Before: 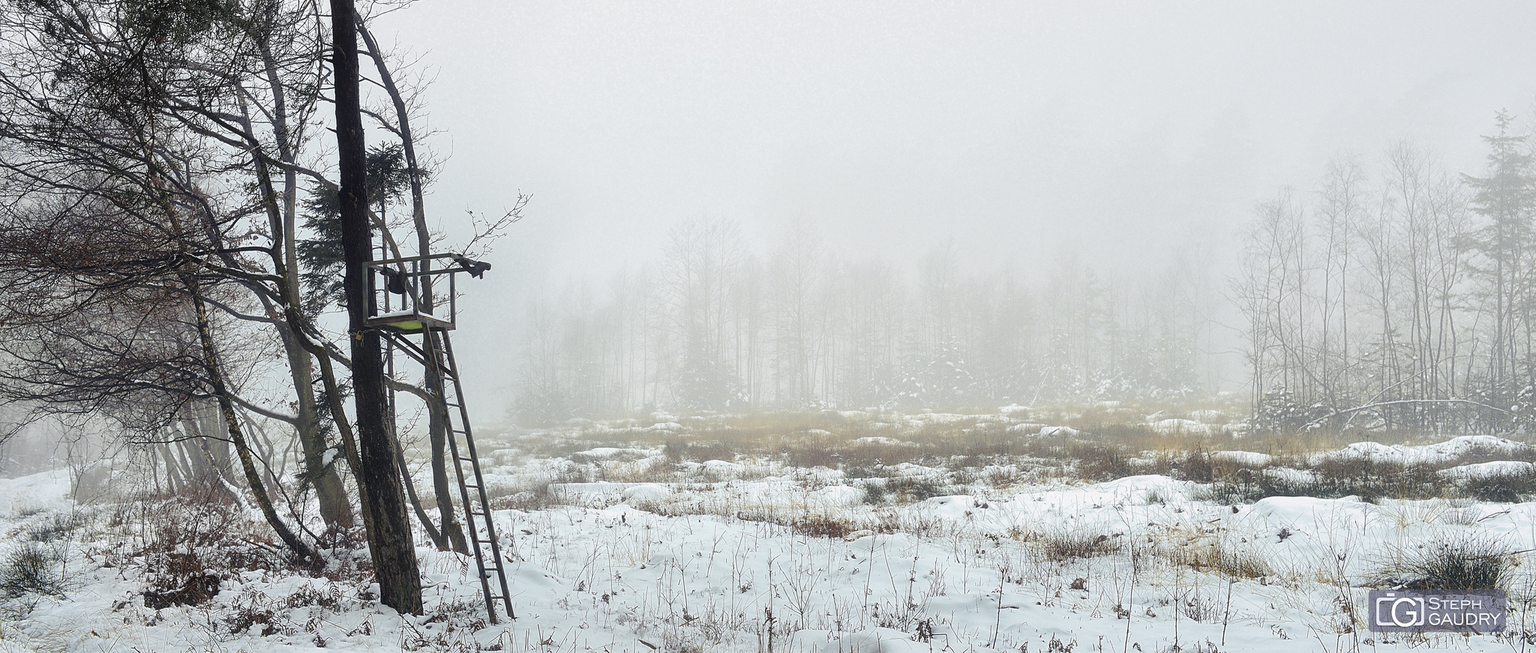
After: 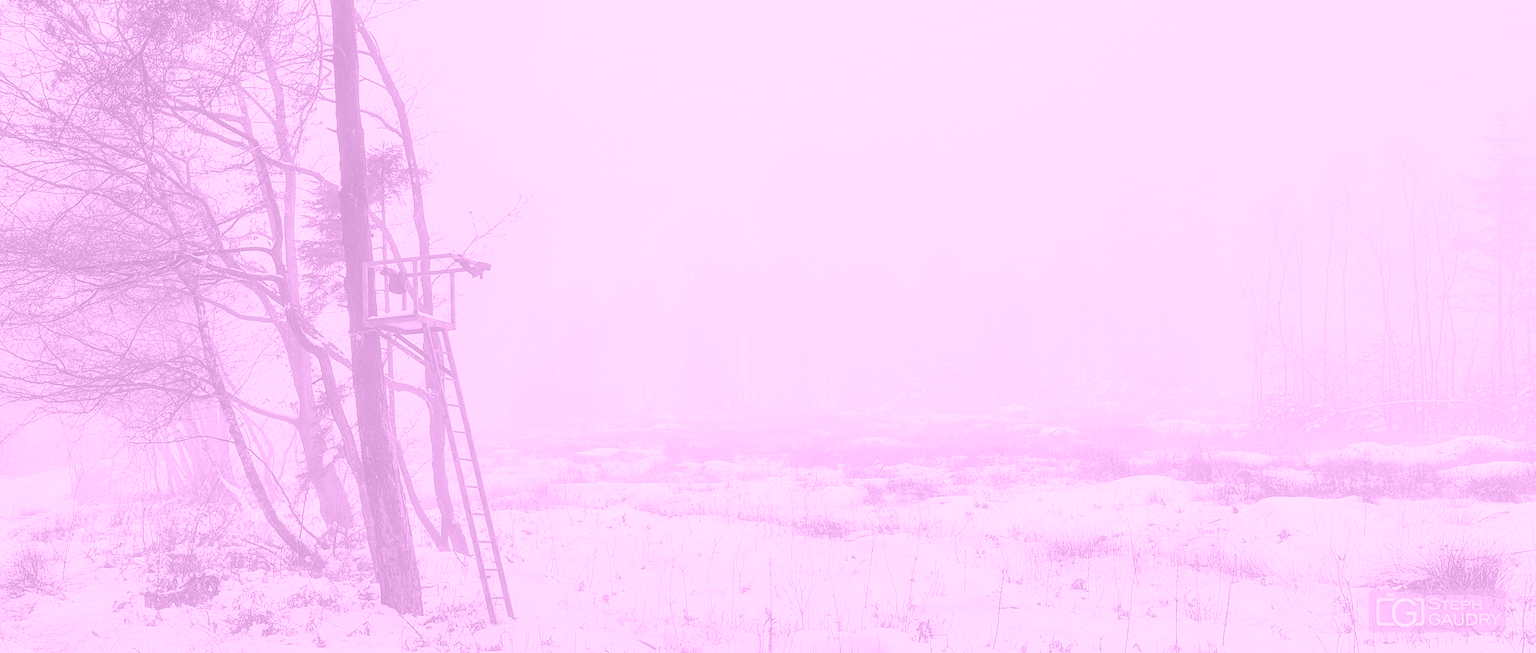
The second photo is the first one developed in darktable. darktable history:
color zones: curves: ch1 [(0.238, 0.163) (0.476, 0.2) (0.733, 0.322) (0.848, 0.134)]
colorize: hue 331.2°, saturation 69%, source mix 30.28%, lightness 69.02%, version 1
color balance rgb: perceptual saturation grading › global saturation 20%, perceptual saturation grading › highlights -25%, perceptual saturation grading › shadows 50%
local contrast: detail 110%
